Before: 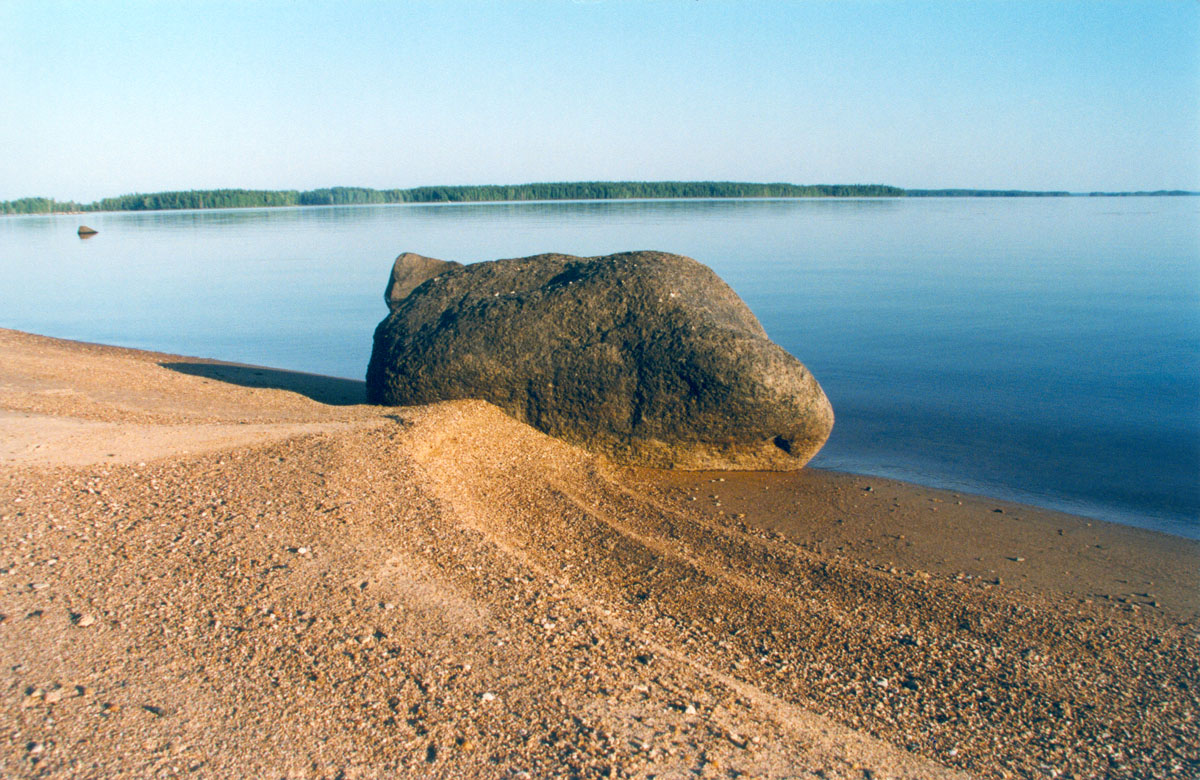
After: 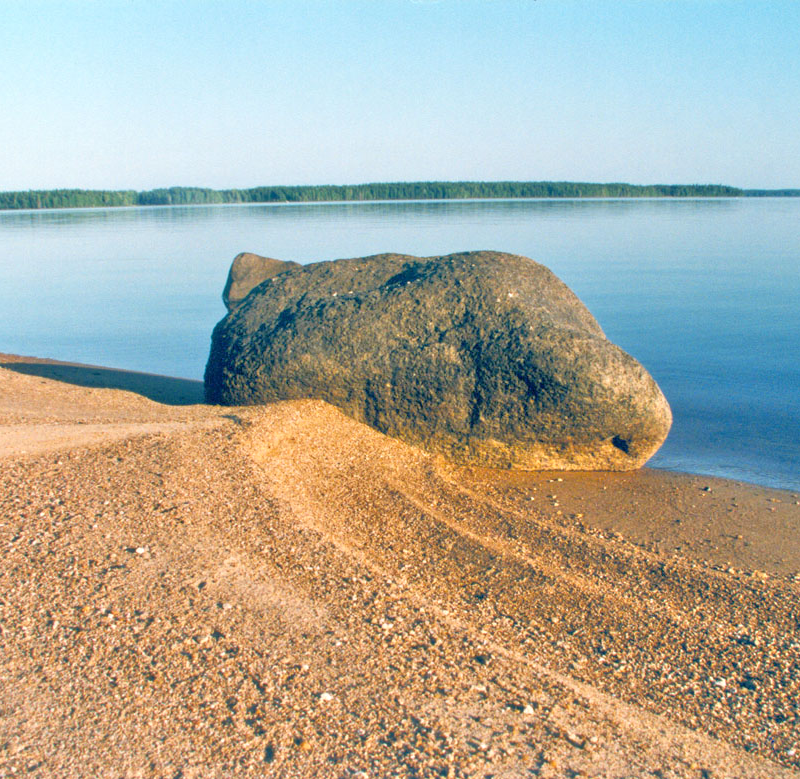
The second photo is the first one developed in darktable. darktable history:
tone equalizer: -7 EV 0.15 EV, -6 EV 0.6 EV, -5 EV 1.15 EV, -4 EV 1.33 EV, -3 EV 1.15 EV, -2 EV 0.6 EV, -1 EV 0.15 EV, mask exposure compensation -0.5 EV
crop and rotate: left 13.537%, right 19.796%
